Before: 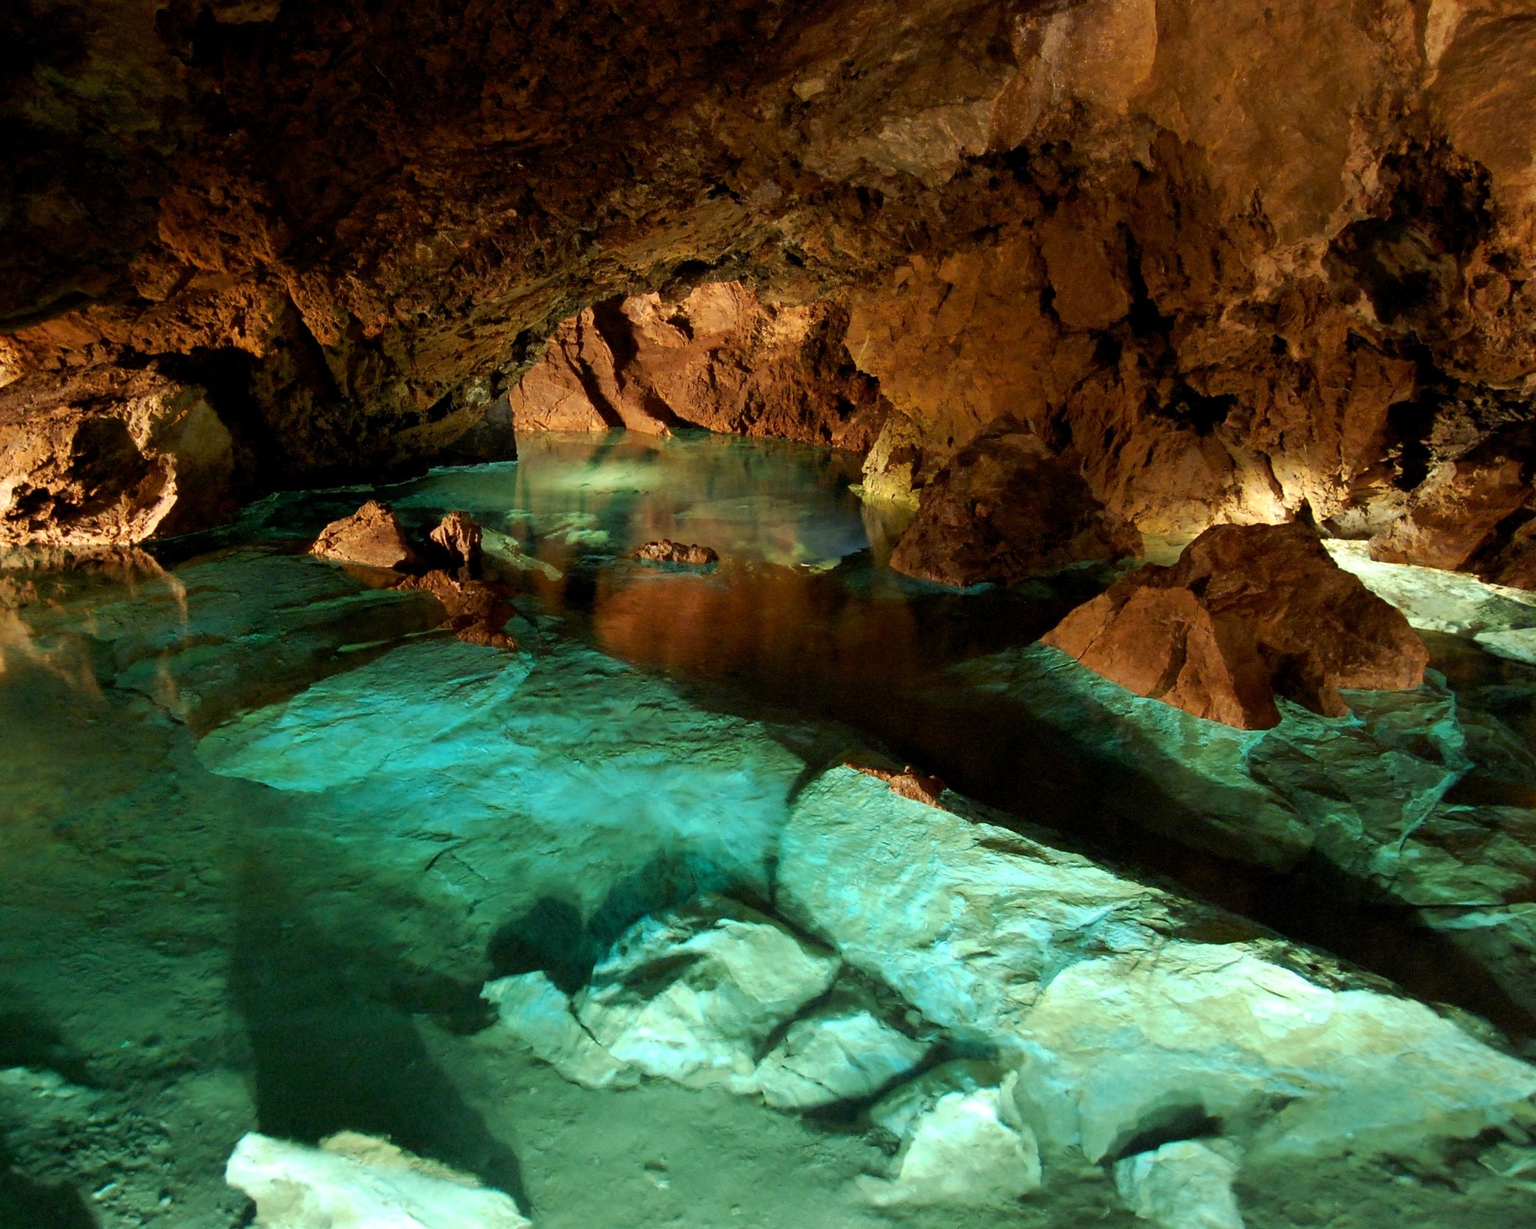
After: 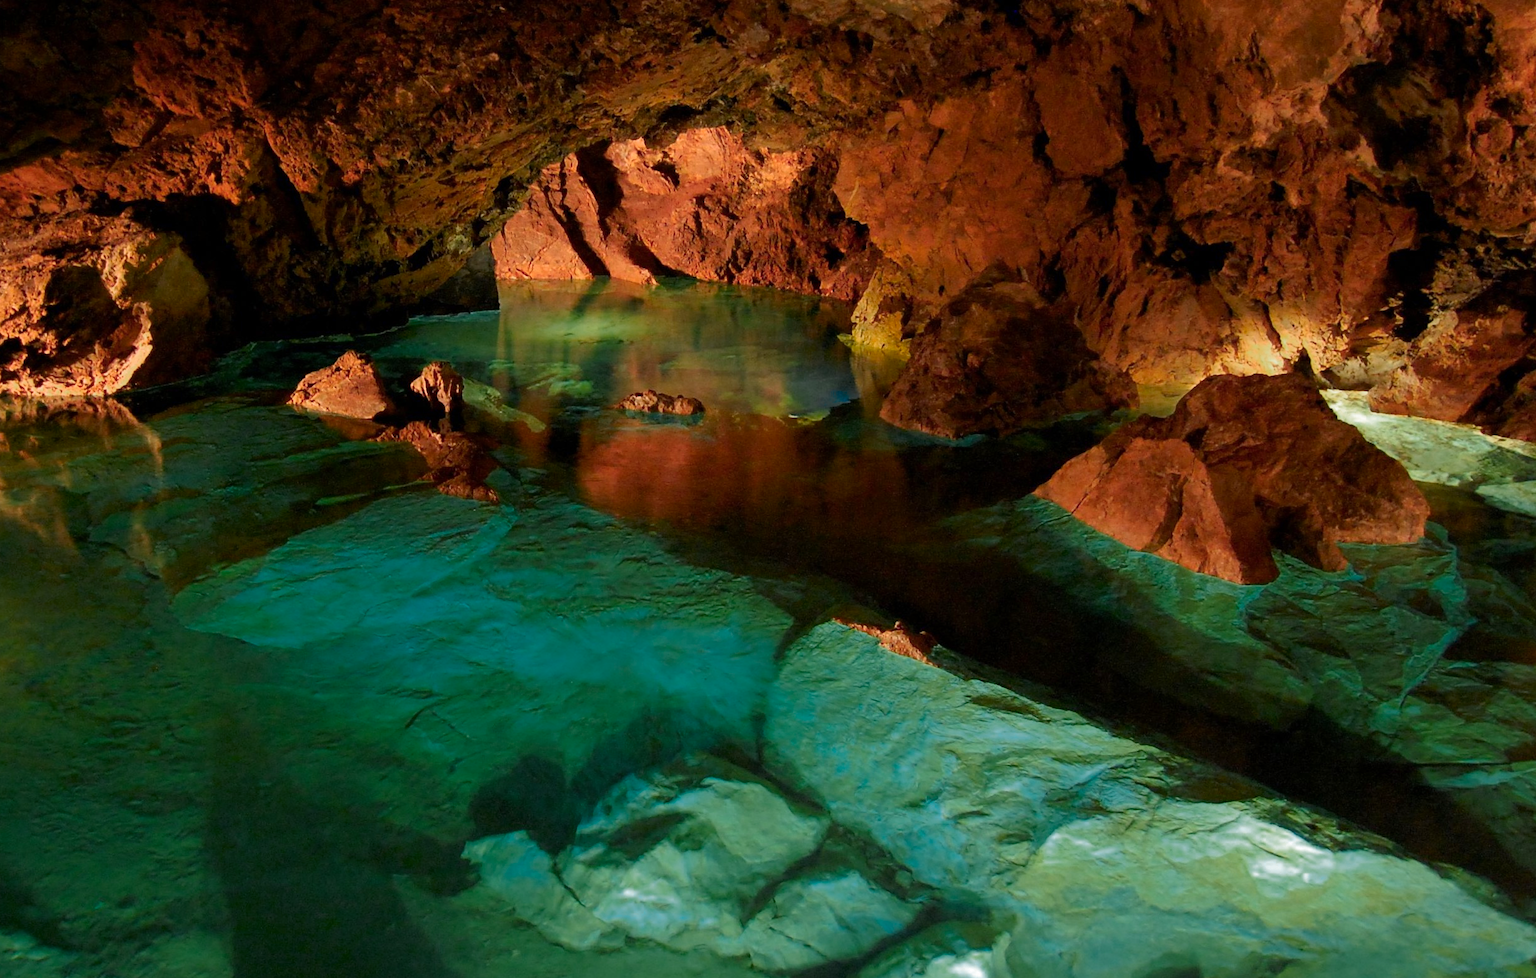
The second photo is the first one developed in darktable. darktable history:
color zones: curves: ch0 [(0, 0.553) (0.123, 0.58) (0.23, 0.419) (0.468, 0.155) (0.605, 0.132) (0.723, 0.063) (0.833, 0.172) (0.921, 0.468)]; ch1 [(0.025, 0.645) (0.229, 0.584) (0.326, 0.551) (0.537, 0.446) (0.599, 0.911) (0.708, 1) (0.805, 0.944)]; ch2 [(0.086, 0.468) (0.254, 0.464) (0.638, 0.564) (0.702, 0.592) (0.768, 0.564)]
crop and rotate: left 1.854%, top 12.826%, right 0.155%, bottom 9.169%
